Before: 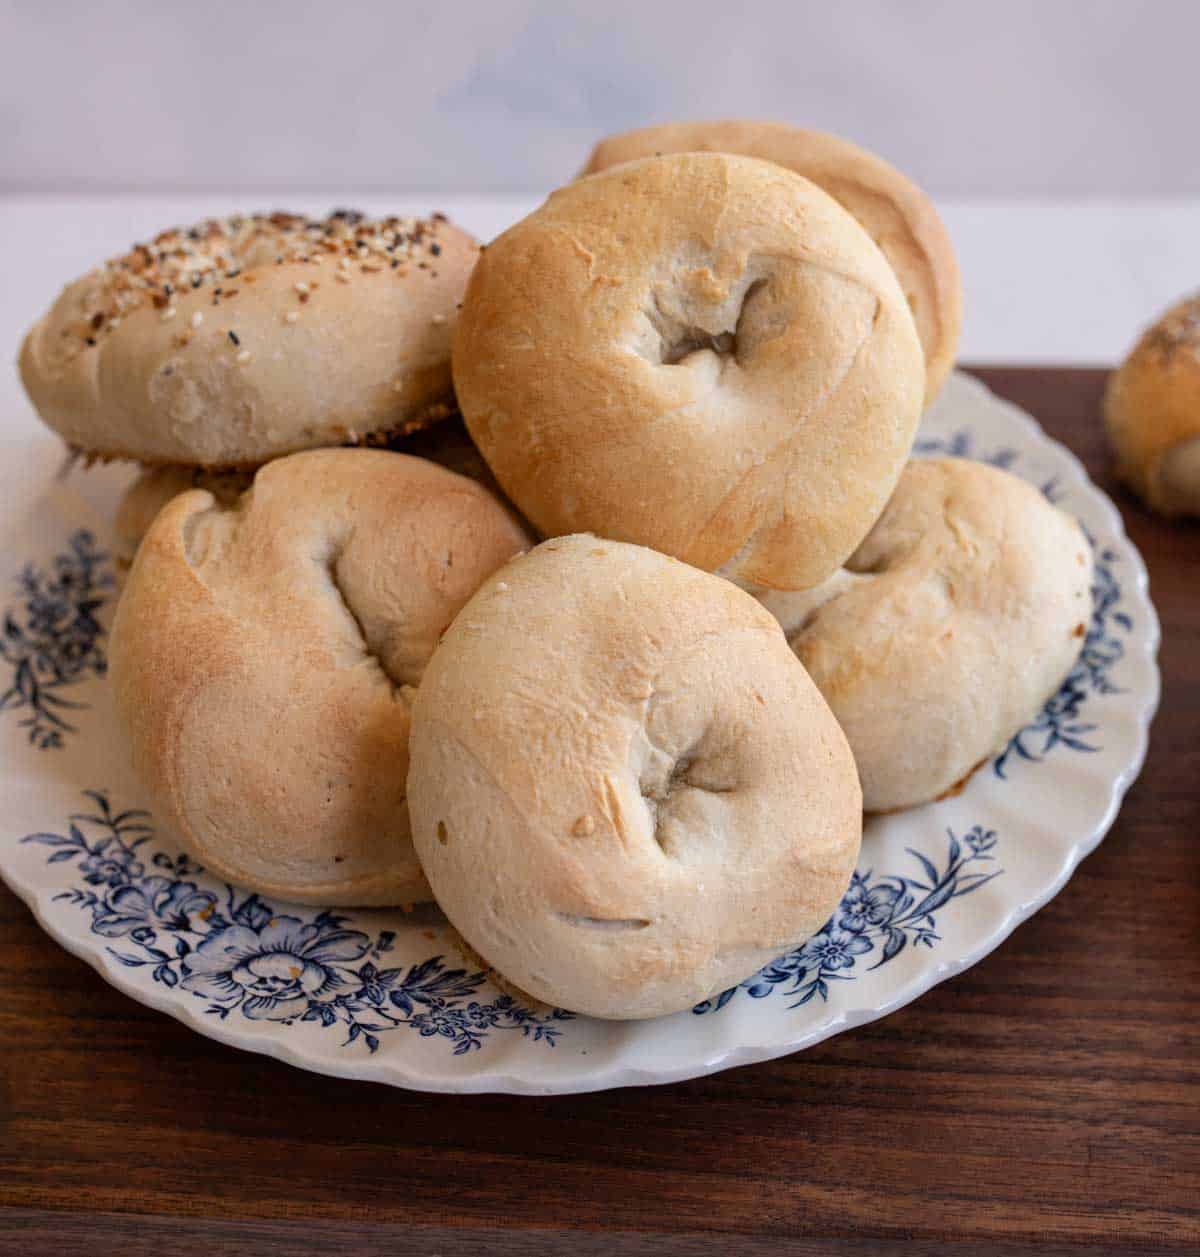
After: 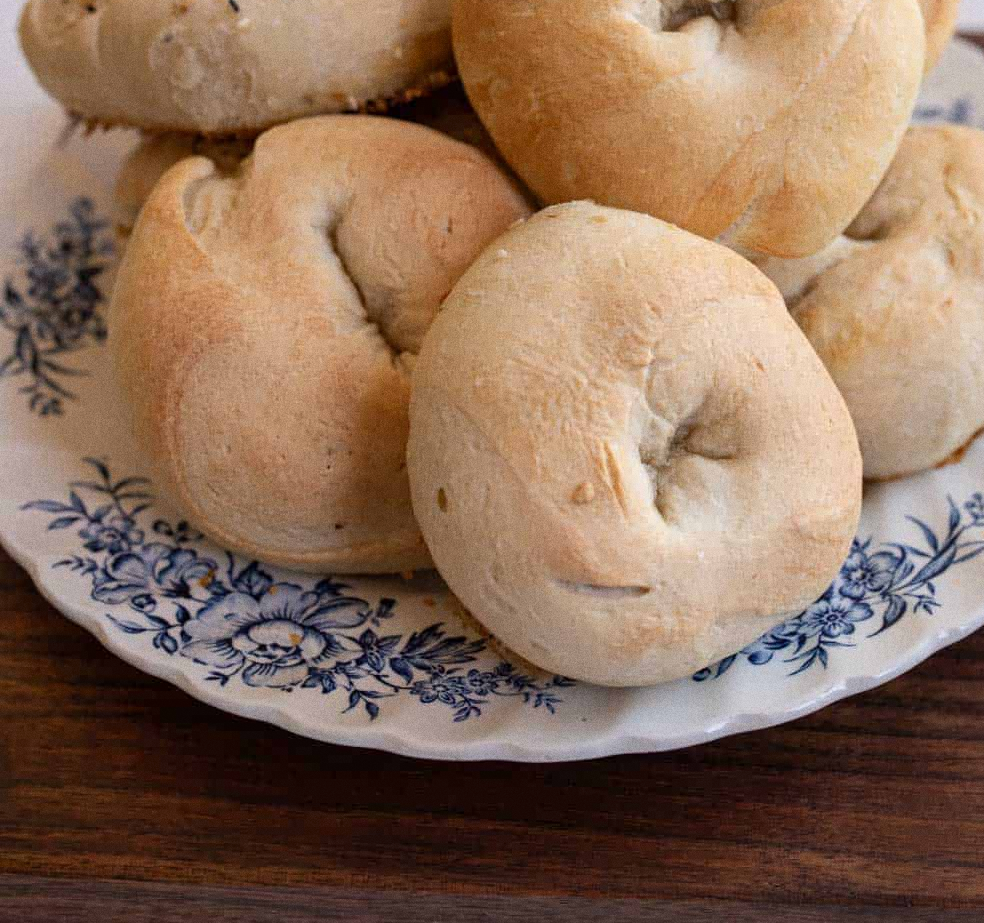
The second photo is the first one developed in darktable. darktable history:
crop: top 26.531%, right 17.959%
grain: coarseness 0.09 ISO
